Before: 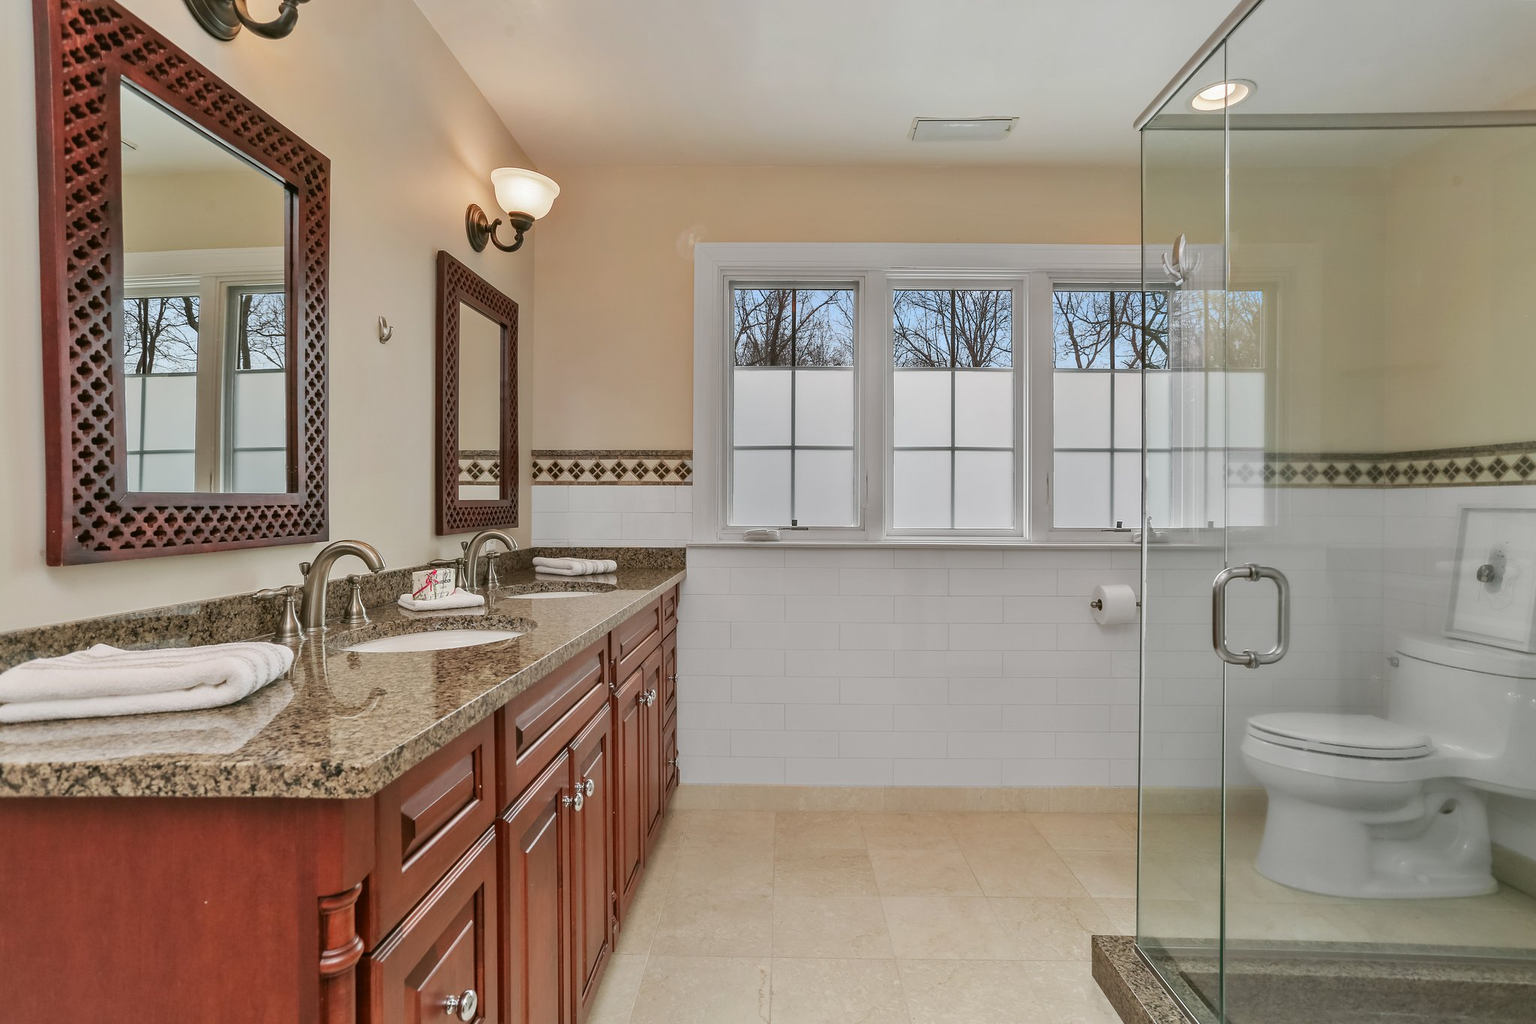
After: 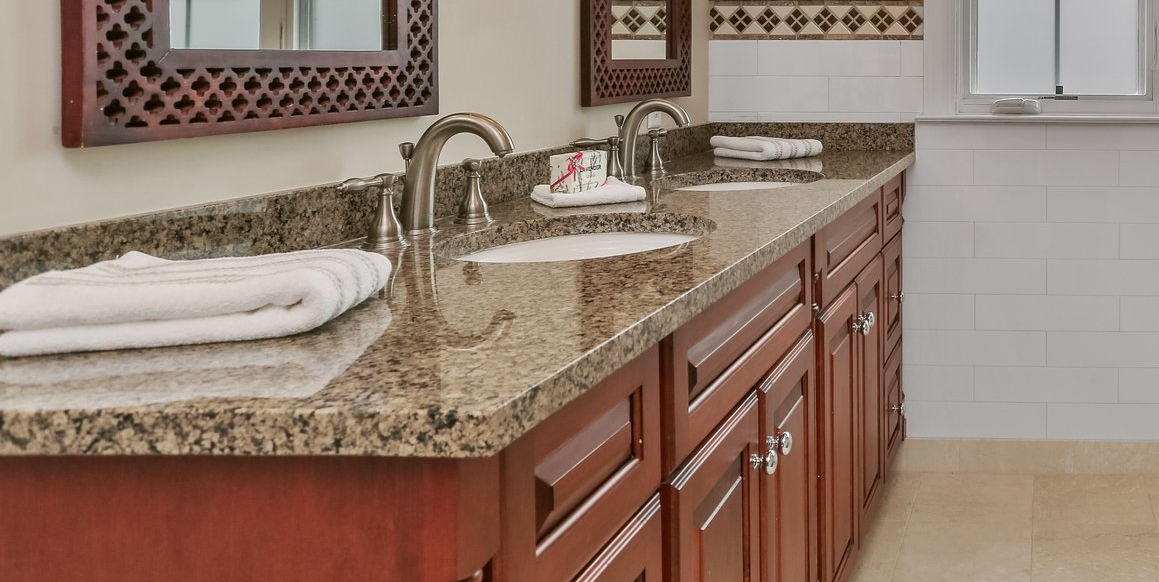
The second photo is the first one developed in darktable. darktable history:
crop: top 44.528%, right 43.387%, bottom 12.814%
